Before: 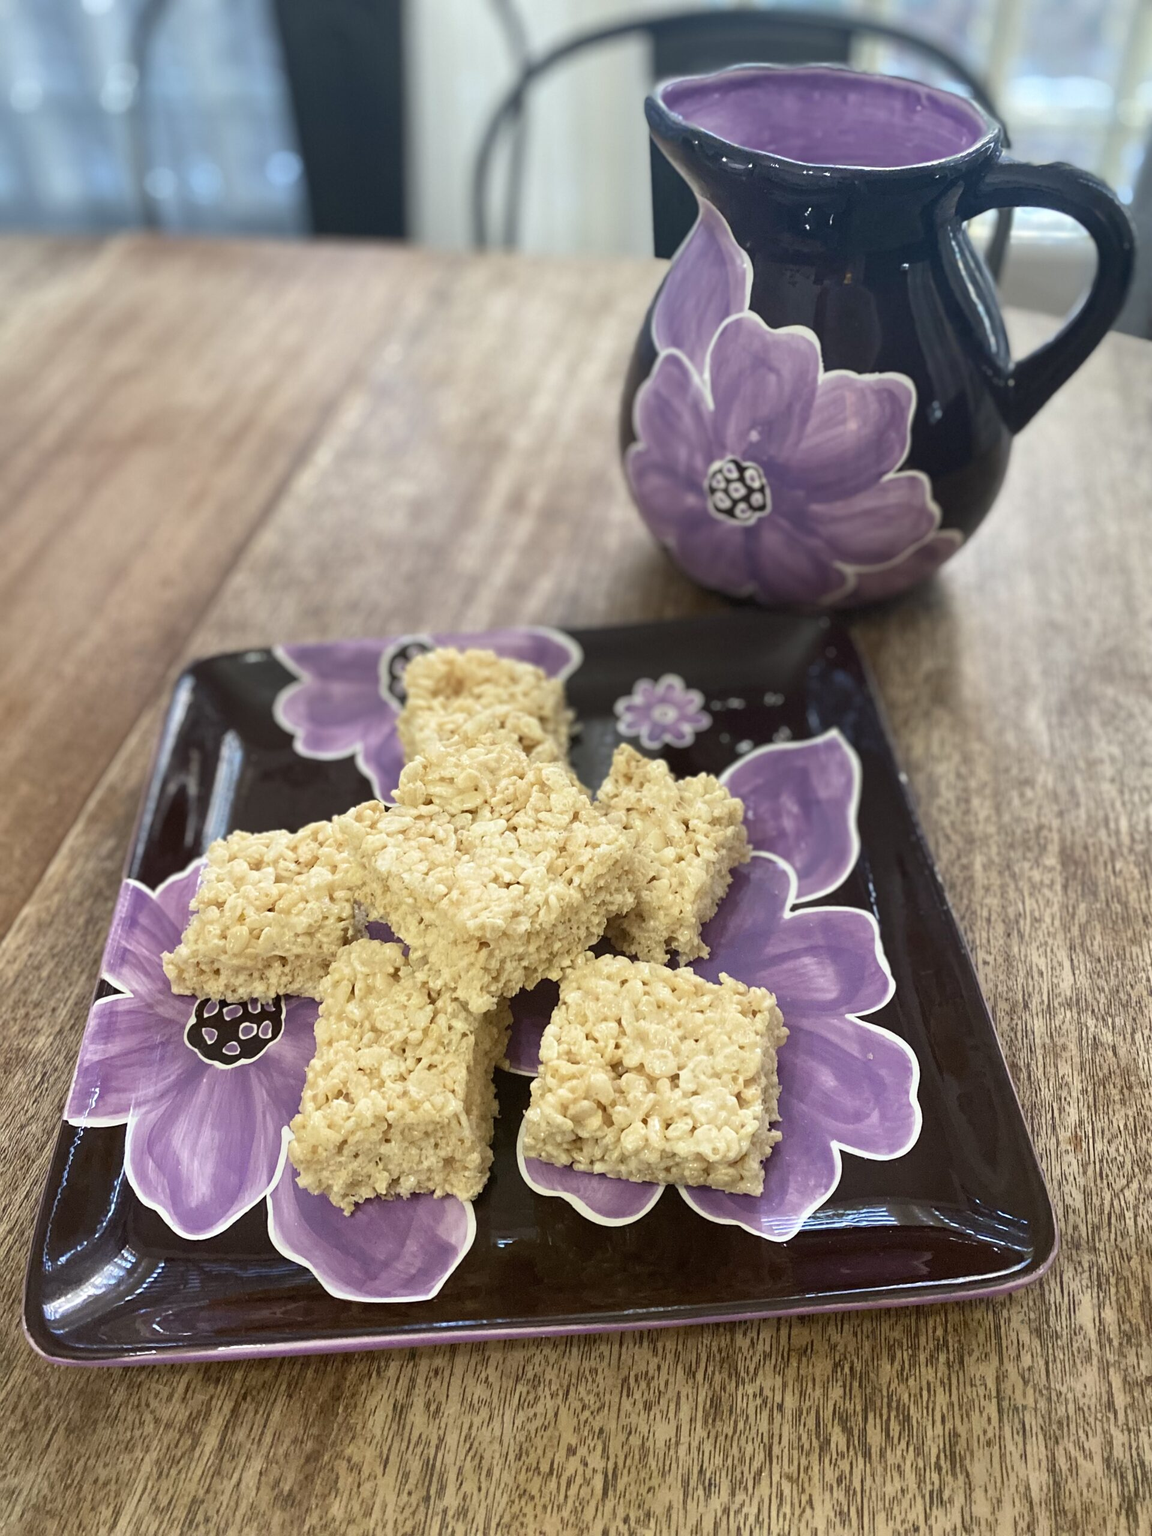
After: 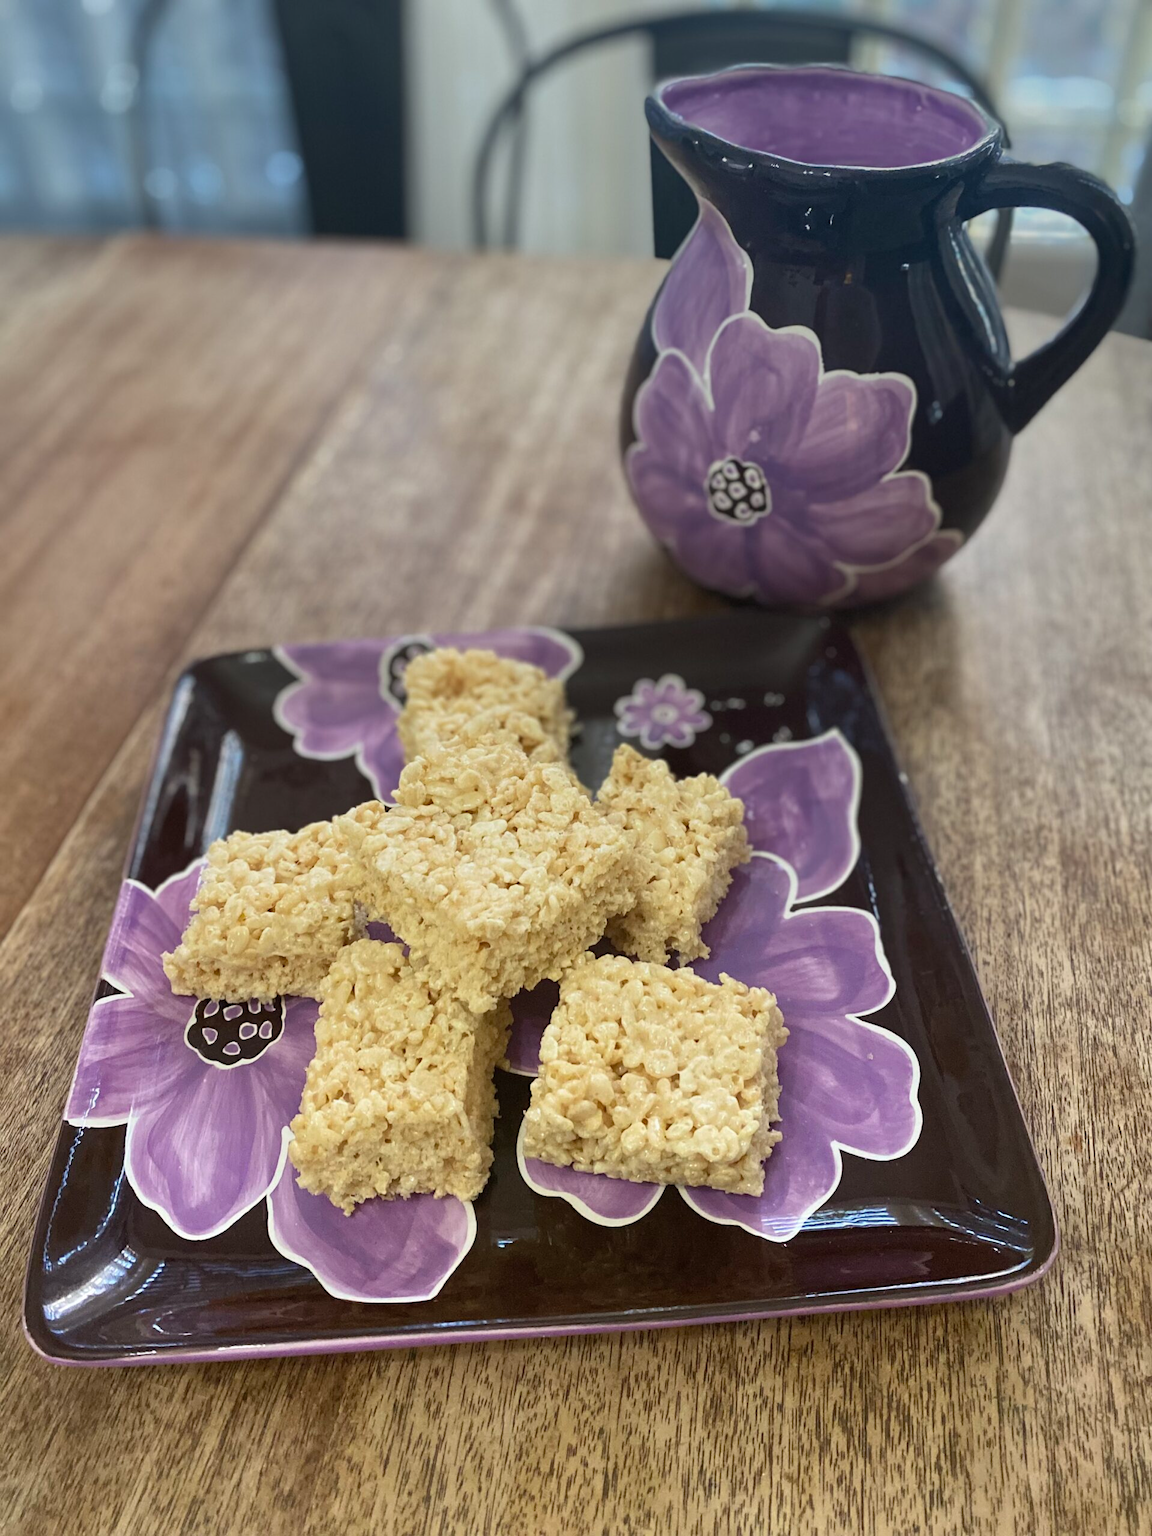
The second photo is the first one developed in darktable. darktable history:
graduated density: on, module defaults
shadows and highlights: radius 125.46, shadows 21.19, highlights -21.19, low approximation 0.01
